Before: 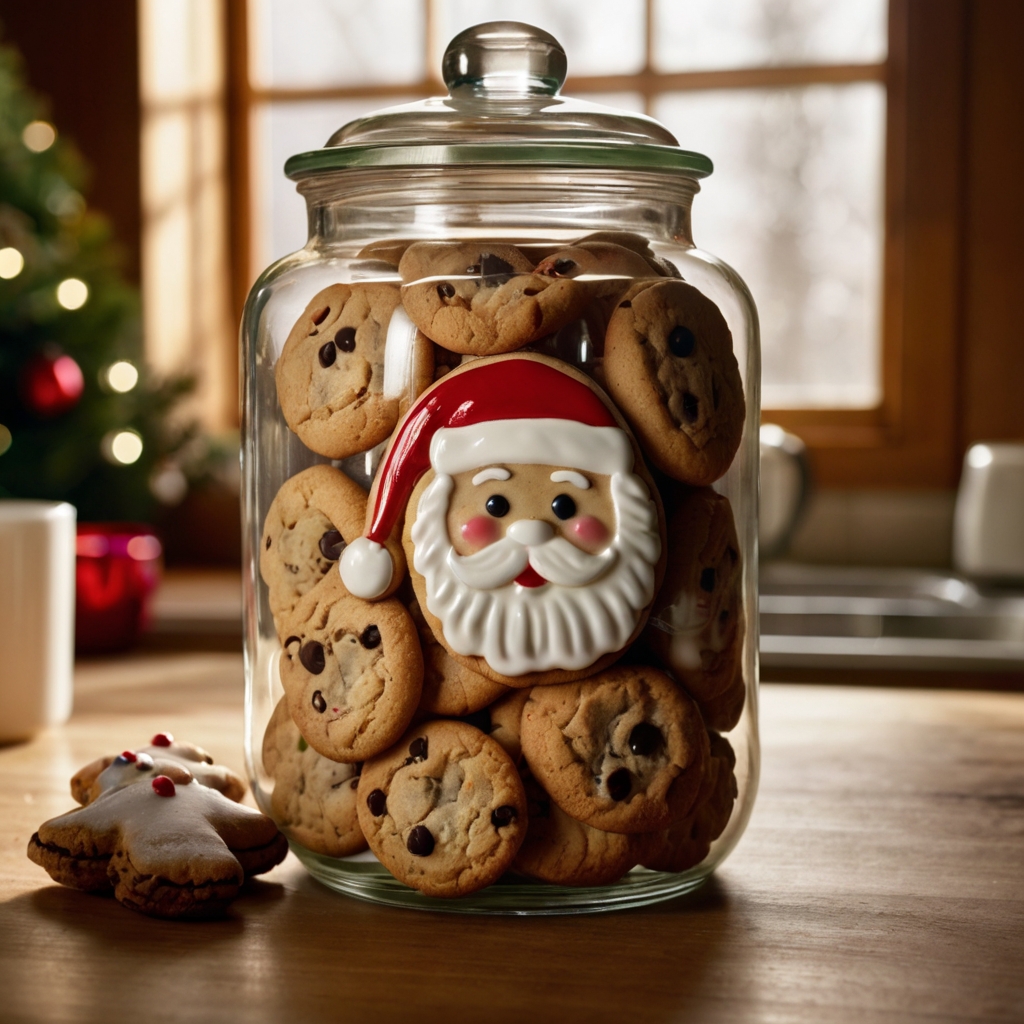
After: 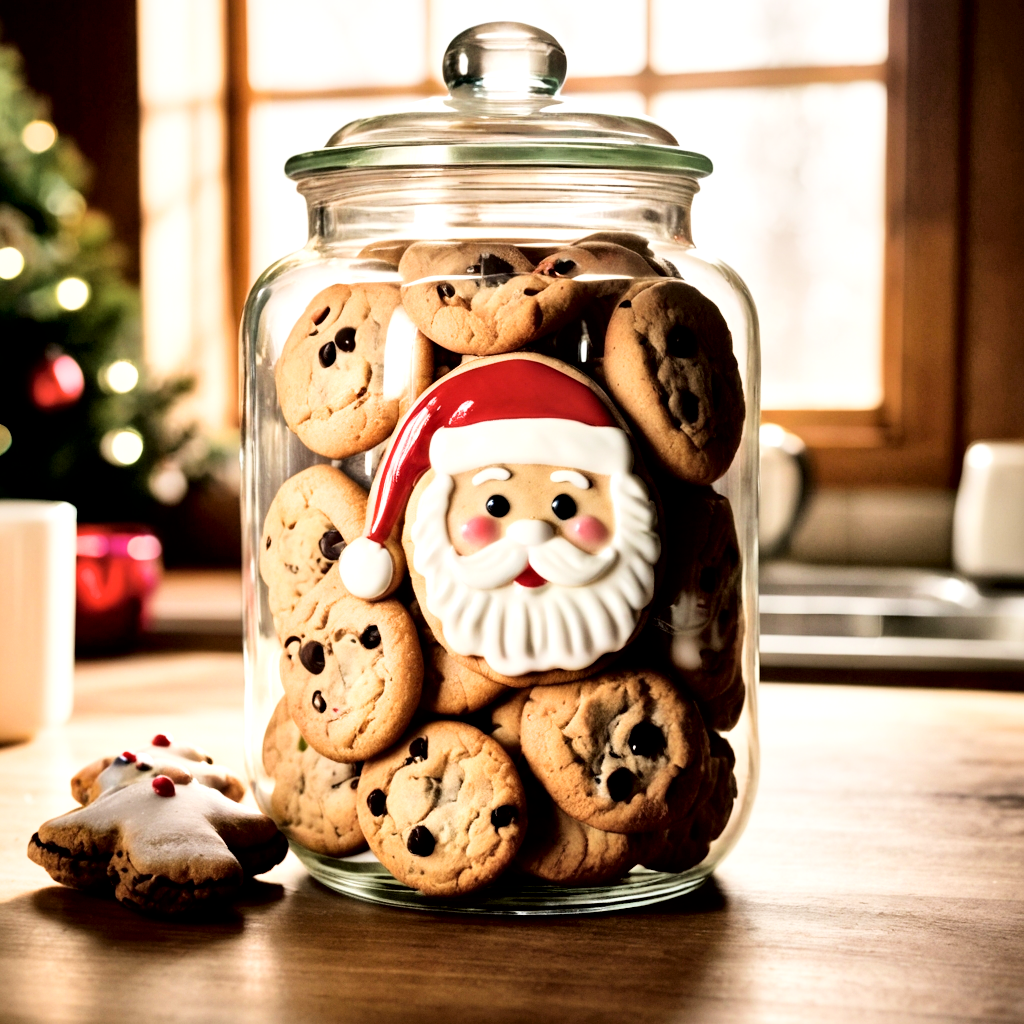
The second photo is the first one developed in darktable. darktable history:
tone curve: curves: ch0 [(0, 0) (0.004, 0.001) (0.133, 0.112) (0.325, 0.362) (0.832, 0.893) (1, 1)], color space Lab, independent channels
exposure: black level correction 0, exposure 1.371 EV, compensate highlight preservation false
local contrast: mode bilateral grid, contrast 49, coarseness 51, detail 150%, midtone range 0.2
filmic rgb: black relative exposure -5.14 EV, white relative exposure 3.98 EV, threshold 2.96 EV, hardness 2.88, contrast 1.301, highlights saturation mix -9.59%, enable highlight reconstruction true
